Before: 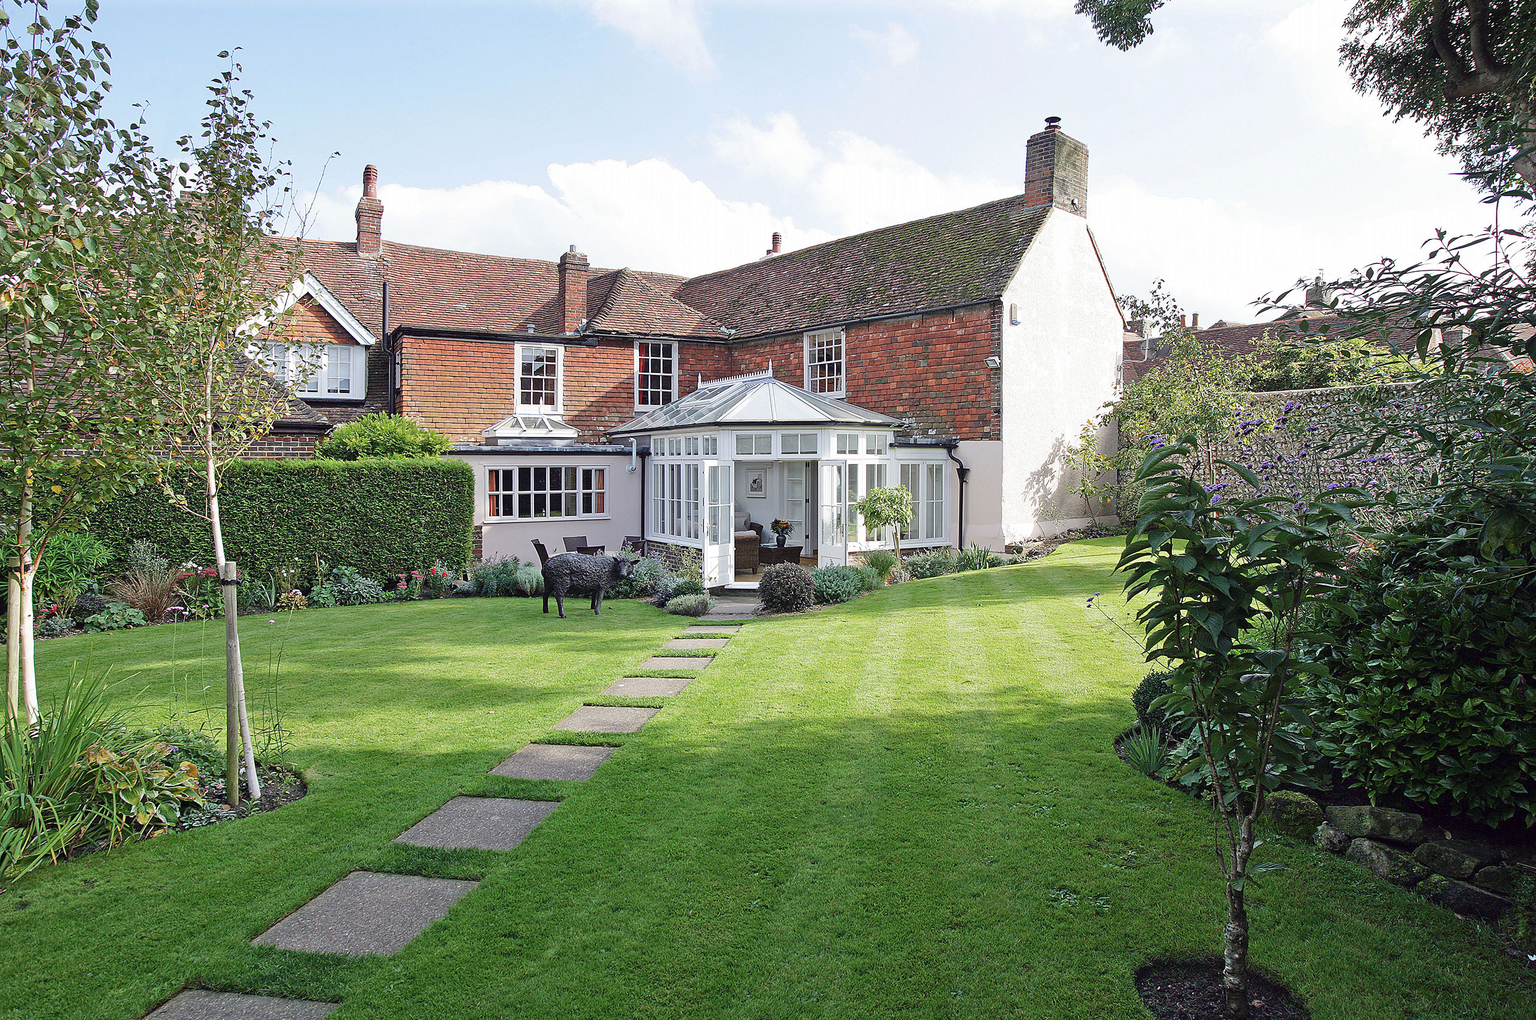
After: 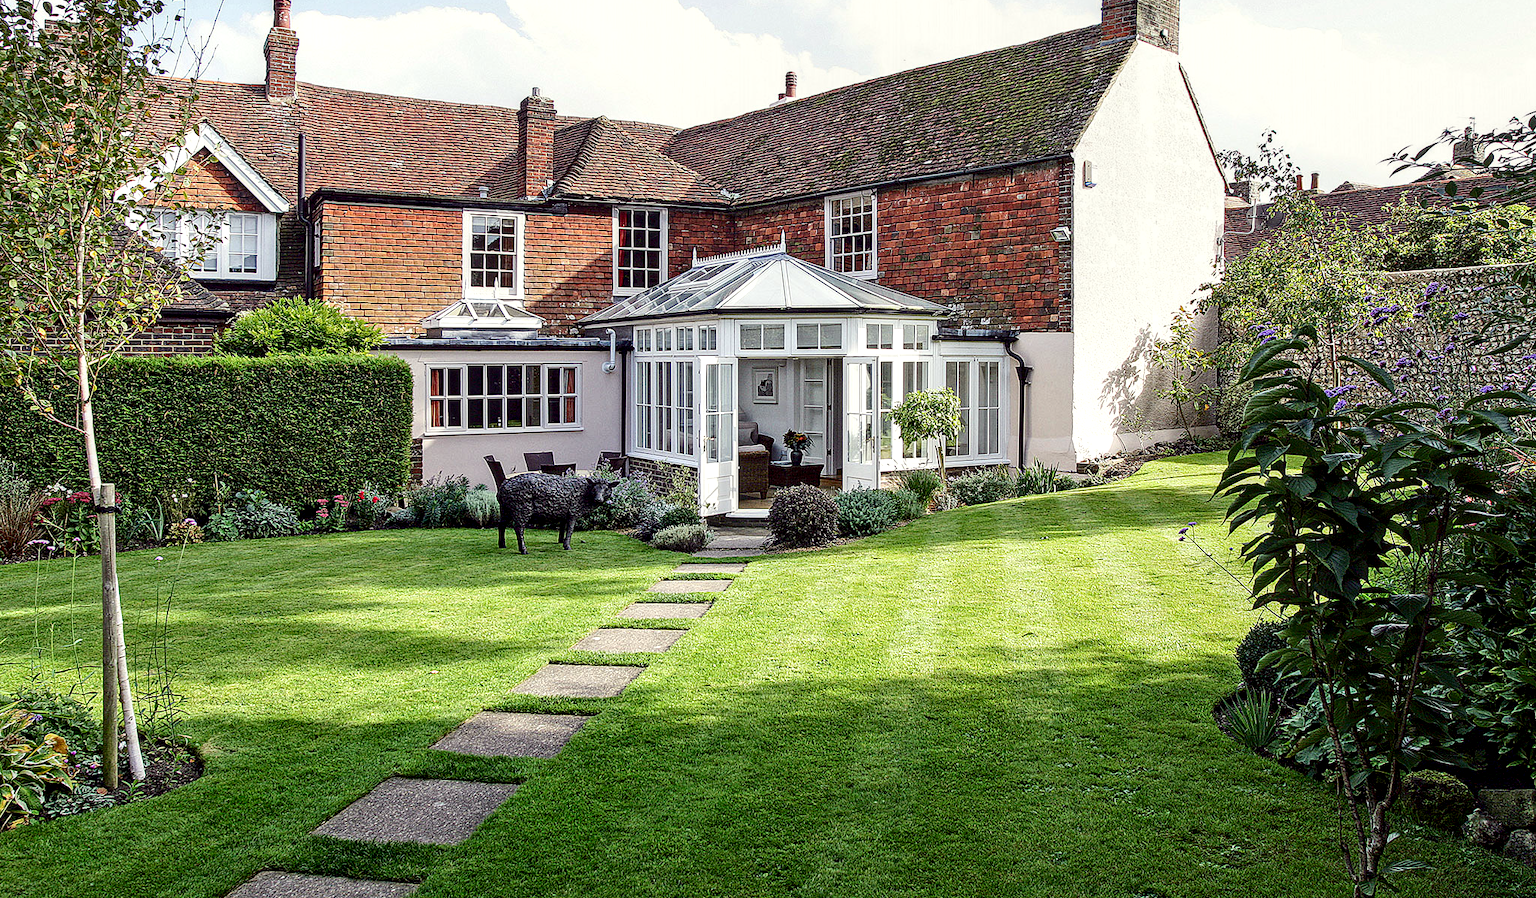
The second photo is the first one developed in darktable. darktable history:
crop: left 9.428%, top 17.191%, right 10.64%, bottom 12.355%
color correction: highlights a* -1.01, highlights b* 4.48, shadows a* 3.68
local contrast: detail 150%
contrast brightness saturation: contrast 0.197, brightness -0.112, saturation 0.103
